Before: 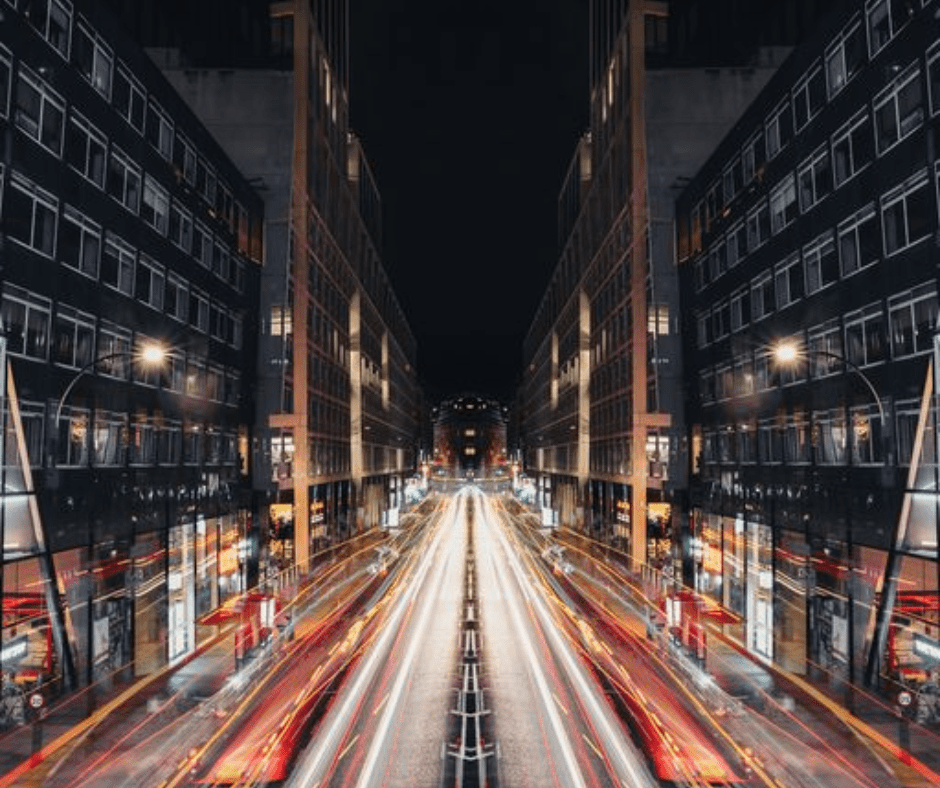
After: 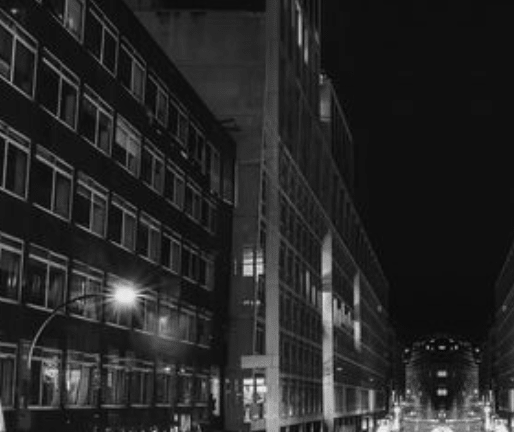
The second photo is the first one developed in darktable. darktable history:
monochrome: a 0, b 0, size 0.5, highlights 0.57
crop and rotate: left 3.047%, top 7.509%, right 42.236%, bottom 37.598%
velvia: on, module defaults
